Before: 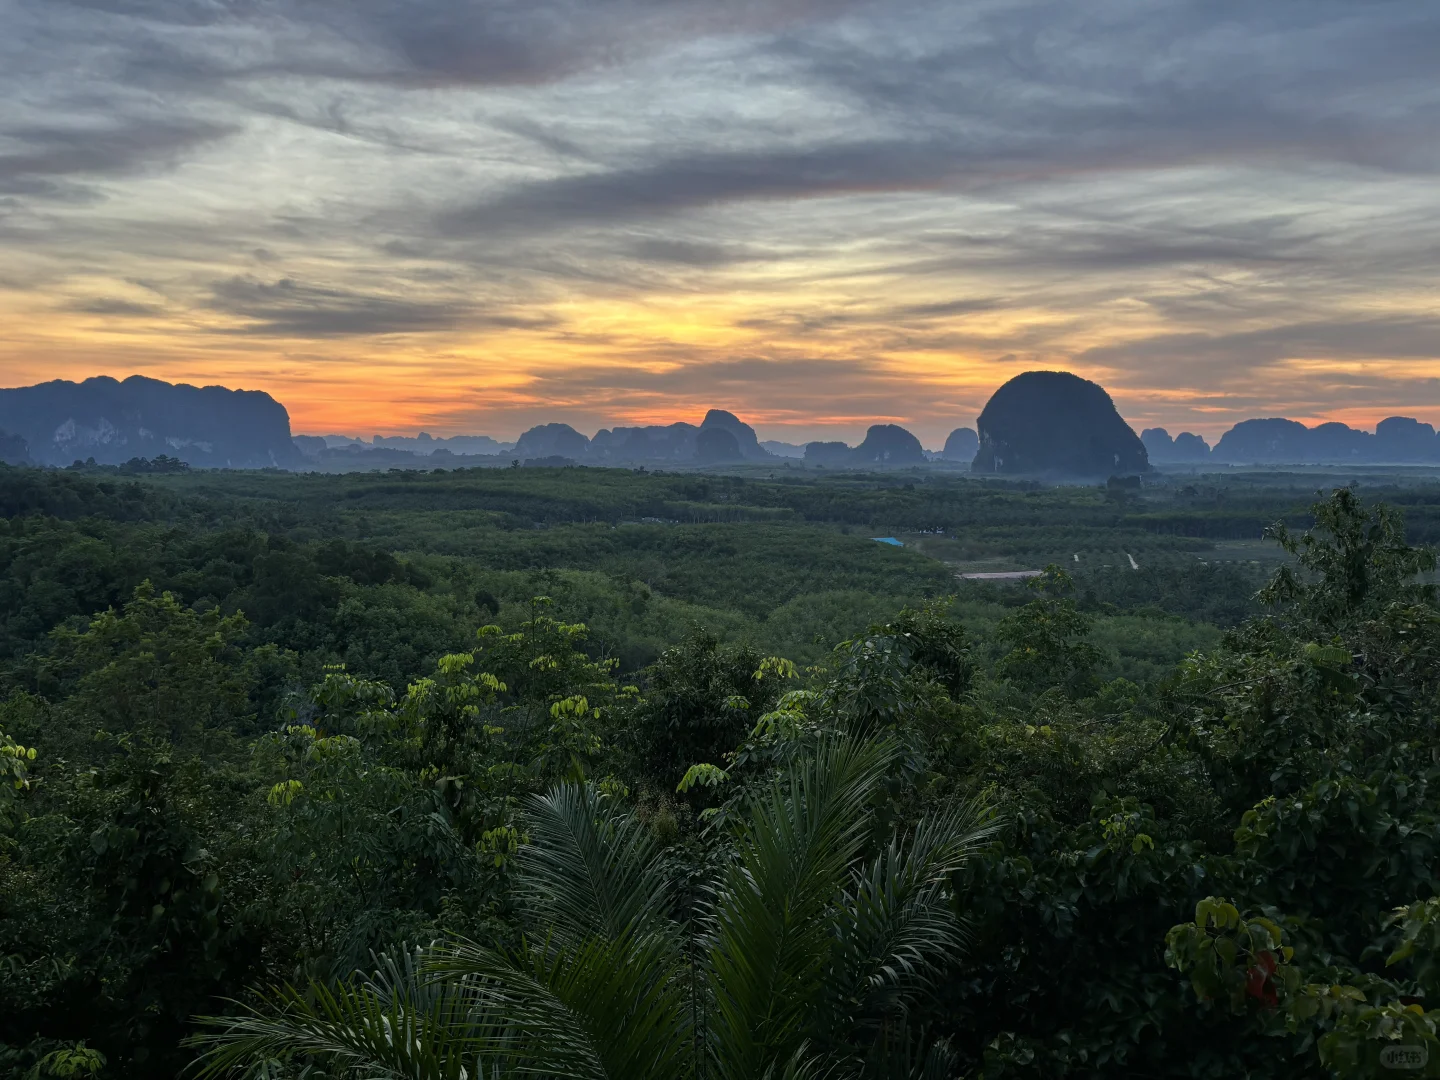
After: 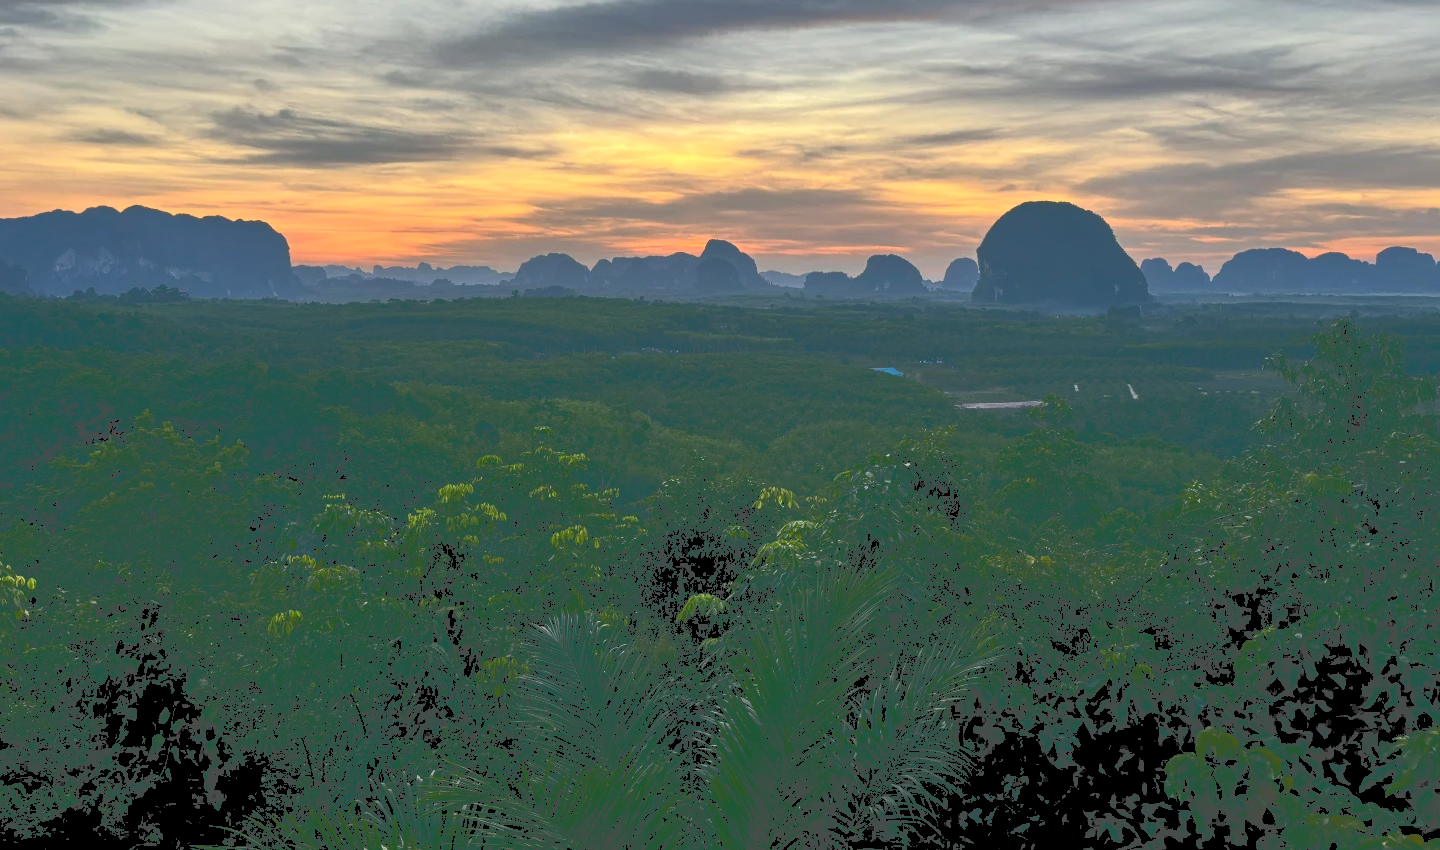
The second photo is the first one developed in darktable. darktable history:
crop and rotate: top 15.777%, bottom 5.451%
color balance rgb: highlights gain › chroma 0.232%, highlights gain › hue 332.18°, global offset › luminance -0.329%, global offset › chroma 0.111%, global offset › hue 163.6°, perceptual saturation grading › global saturation 0.548%
tone curve: curves: ch0 [(0, 0) (0.003, 0.319) (0.011, 0.319) (0.025, 0.319) (0.044, 0.323) (0.069, 0.324) (0.1, 0.328) (0.136, 0.329) (0.177, 0.337) (0.224, 0.351) (0.277, 0.373) (0.335, 0.413) (0.399, 0.458) (0.468, 0.533) (0.543, 0.617) (0.623, 0.71) (0.709, 0.783) (0.801, 0.849) (0.898, 0.911) (1, 1)], color space Lab, independent channels, preserve colors none
contrast brightness saturation: contrast 0.033, brightness -0.04
